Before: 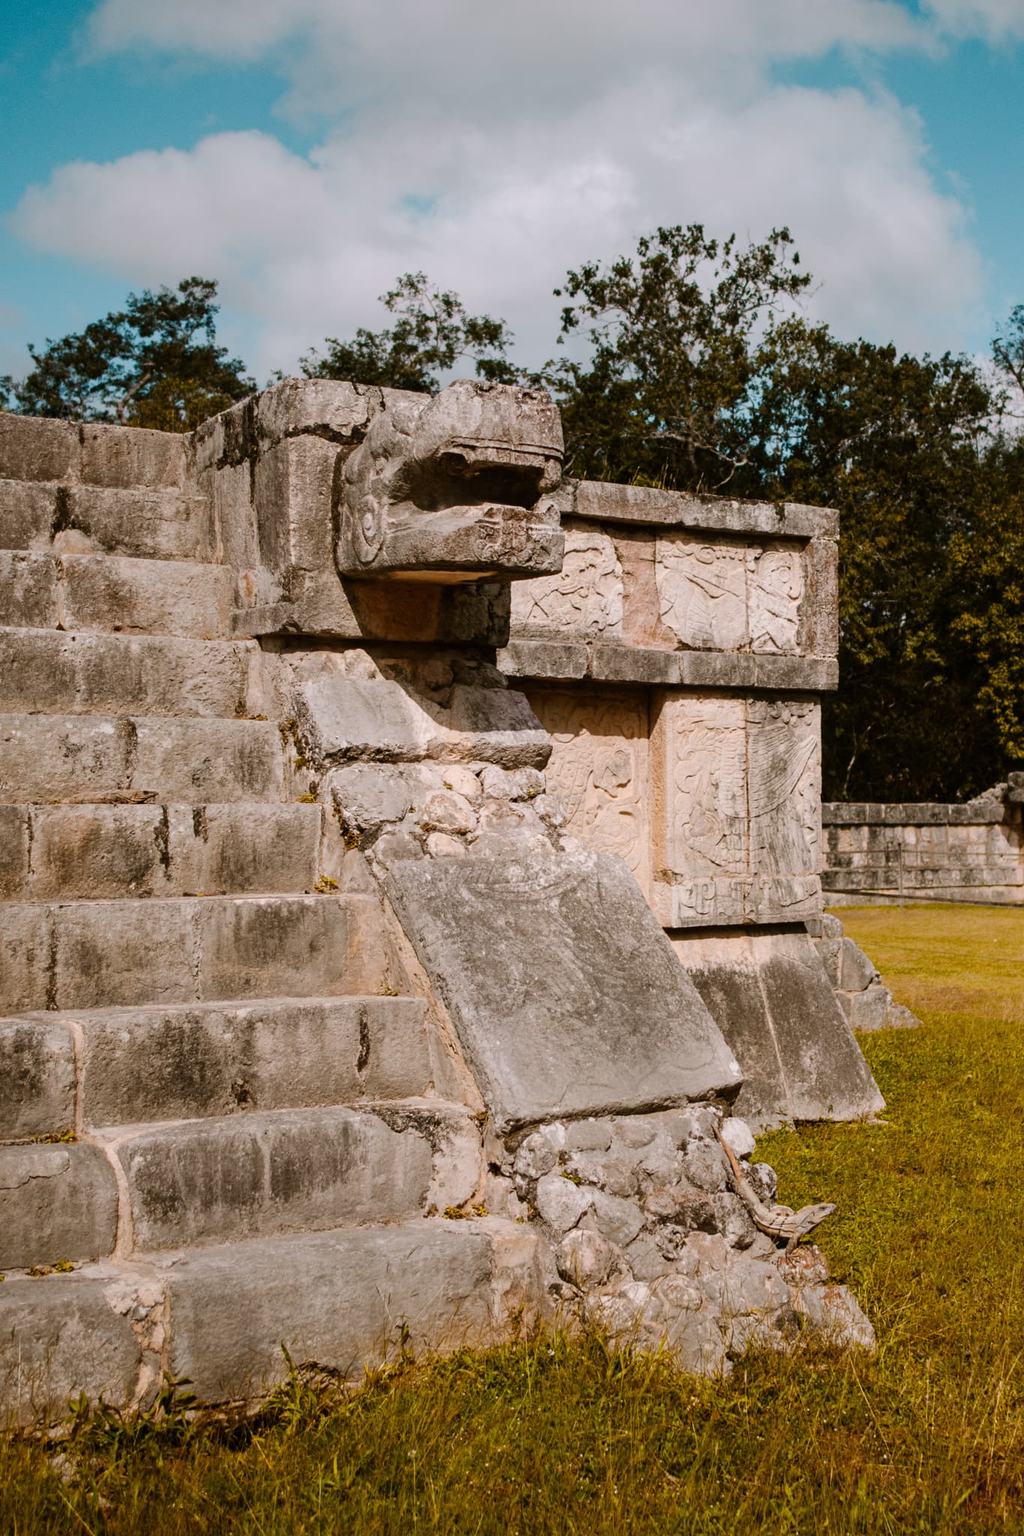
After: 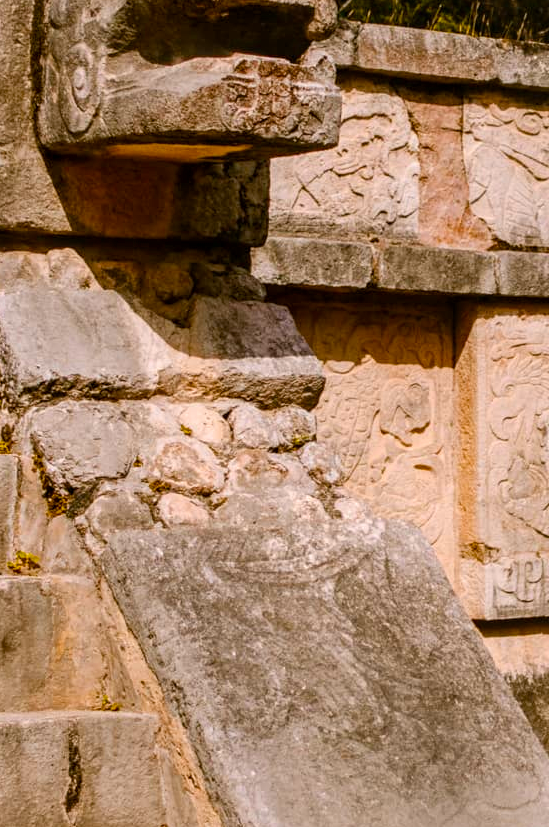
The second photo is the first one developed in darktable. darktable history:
velvia: strength 31.99%, mid-tones bias 0.207
crop: left 30.111%, top 30.134%, right 29.629%, bottom 29.462%
contrast brightness saturation: saturation 0.098
local contrast: on, module defaults
